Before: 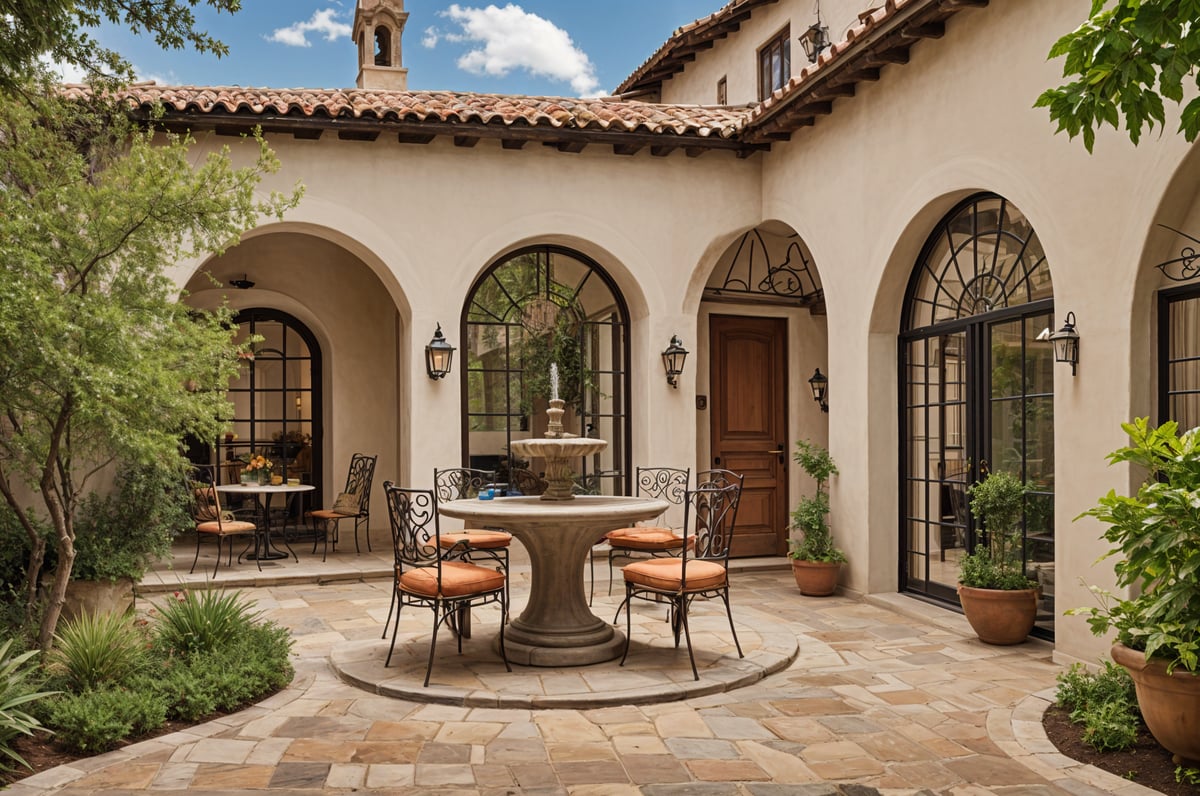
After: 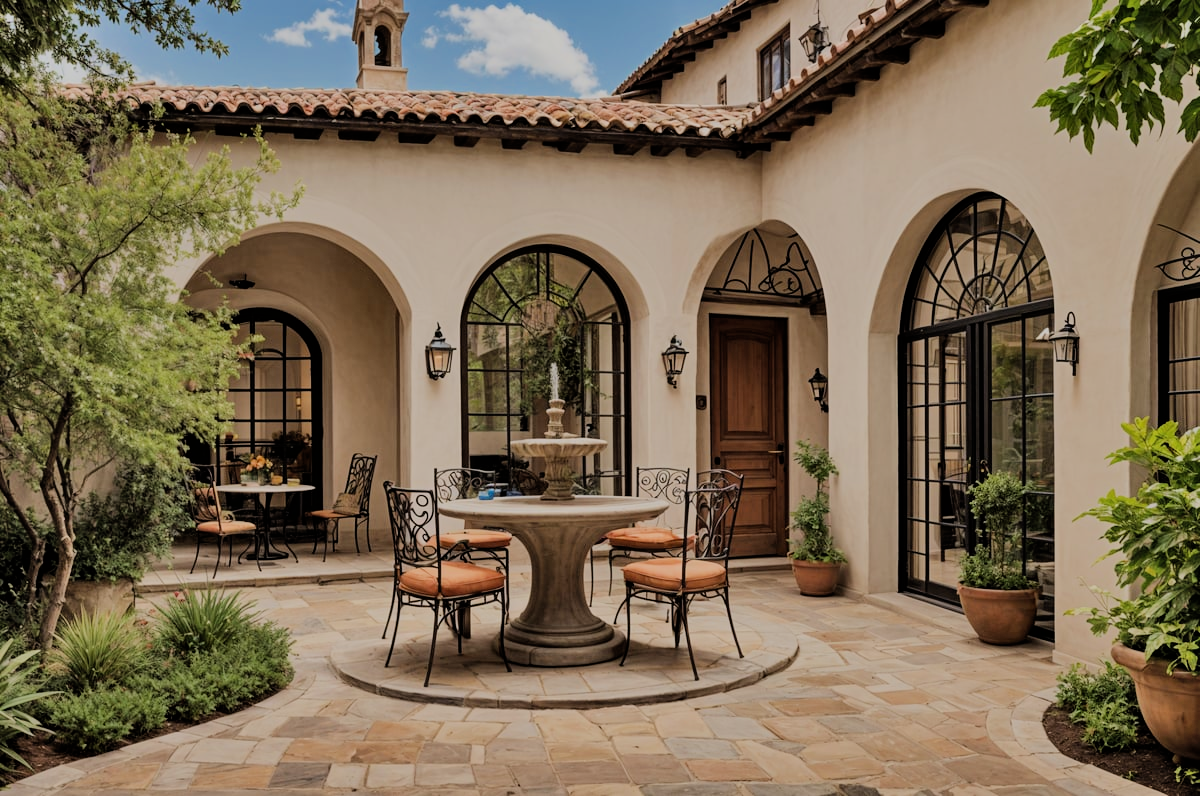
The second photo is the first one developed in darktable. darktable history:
filmic rgb: black relative exposure -6.15 EV, white relative exposure 6.96 EV, hardness 2.23, color science v6 (2022)
shadows and highlights: shadows 60, soften with gaussian
